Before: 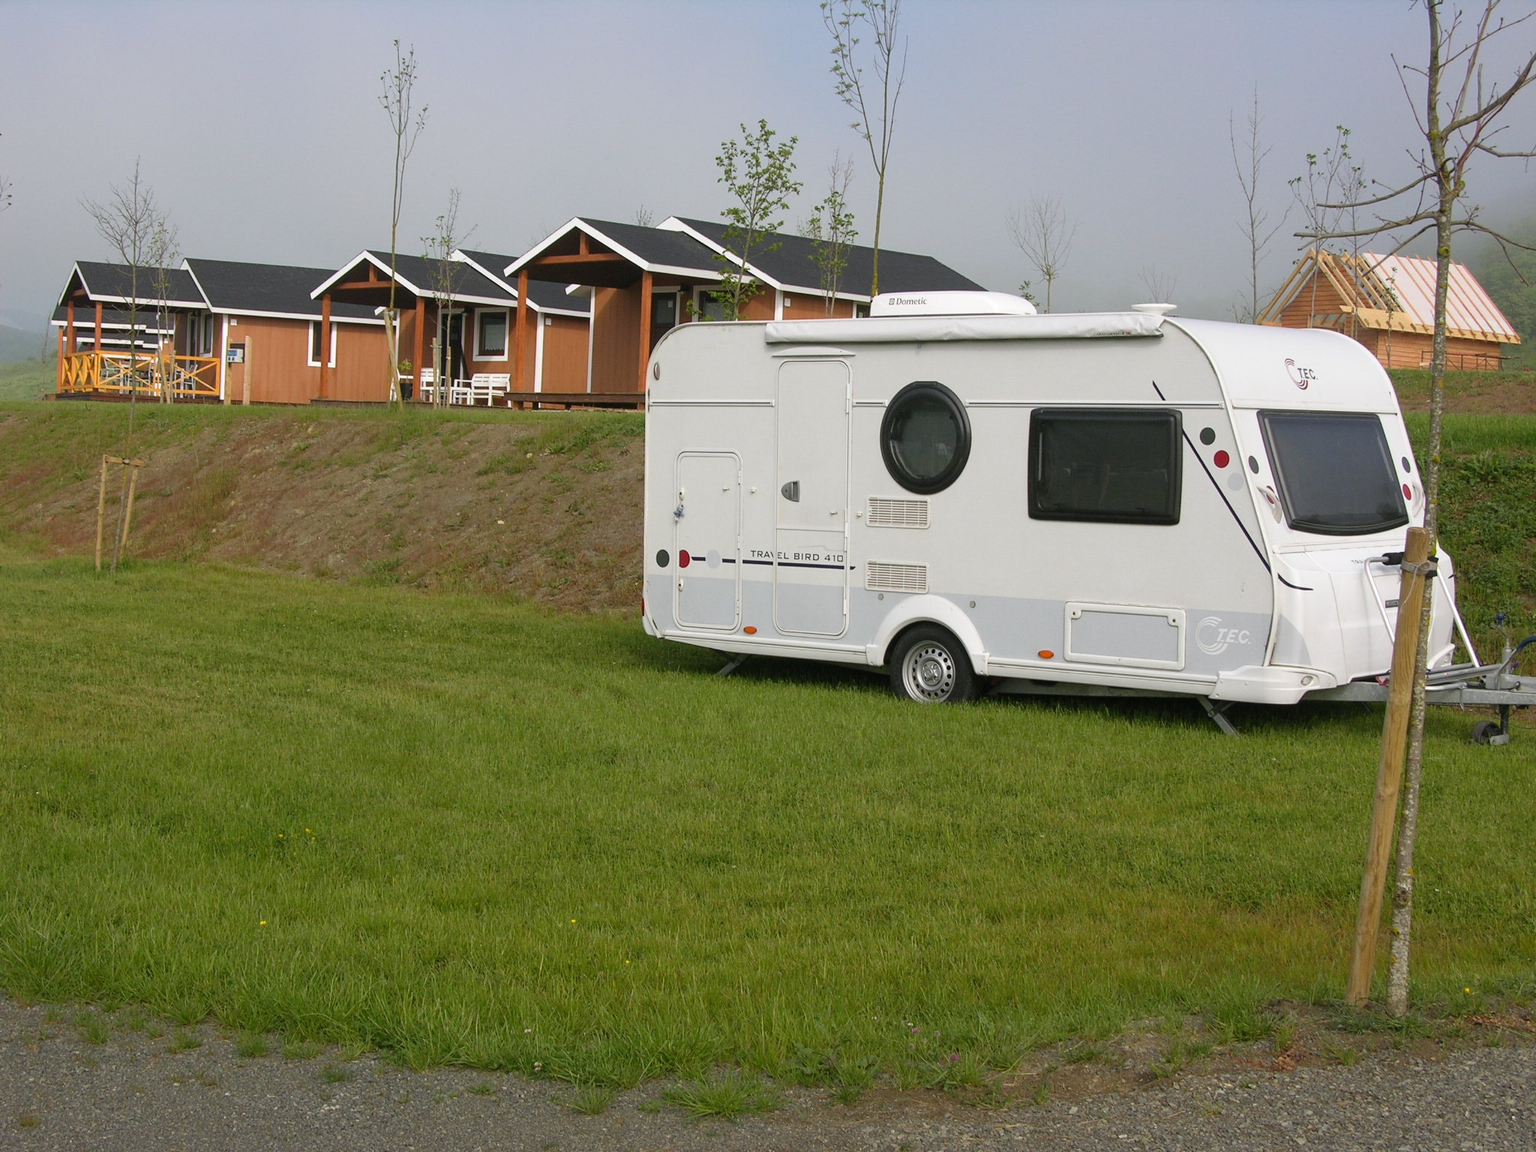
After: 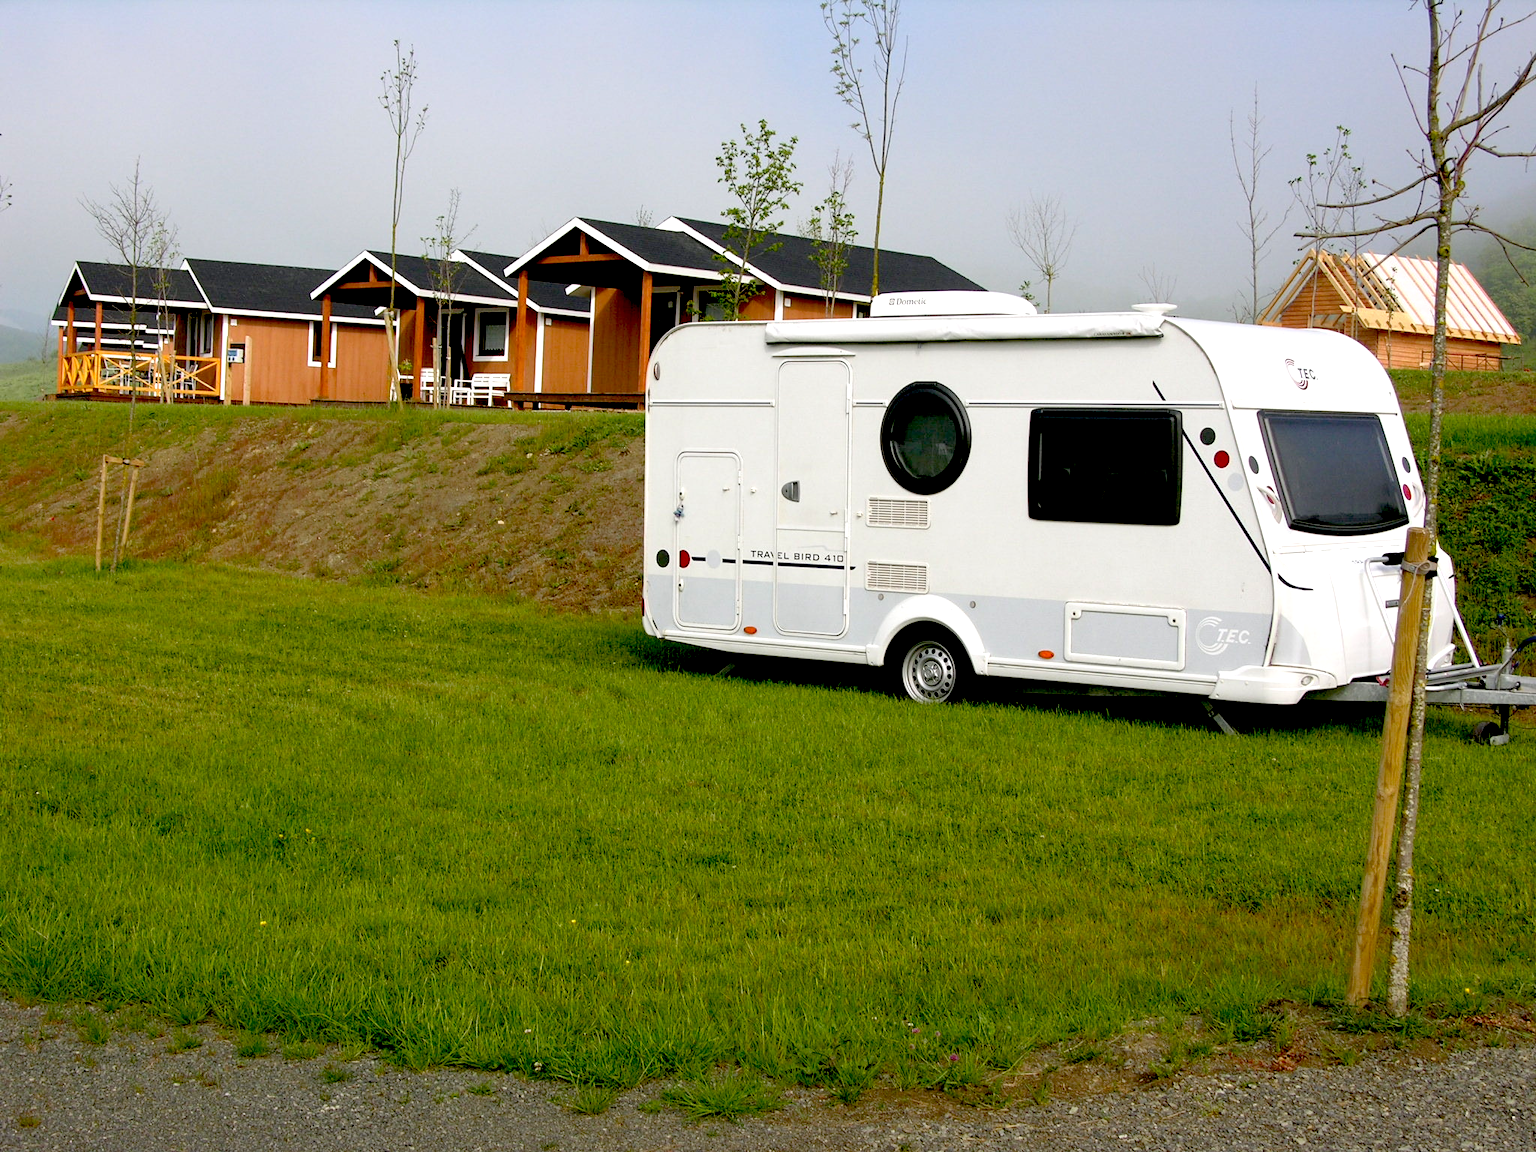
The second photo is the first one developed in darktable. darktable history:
exposure: black level correction 0.04, exposure 0.498 EV, compensate exposure bias true, compensate highlight preservation false
